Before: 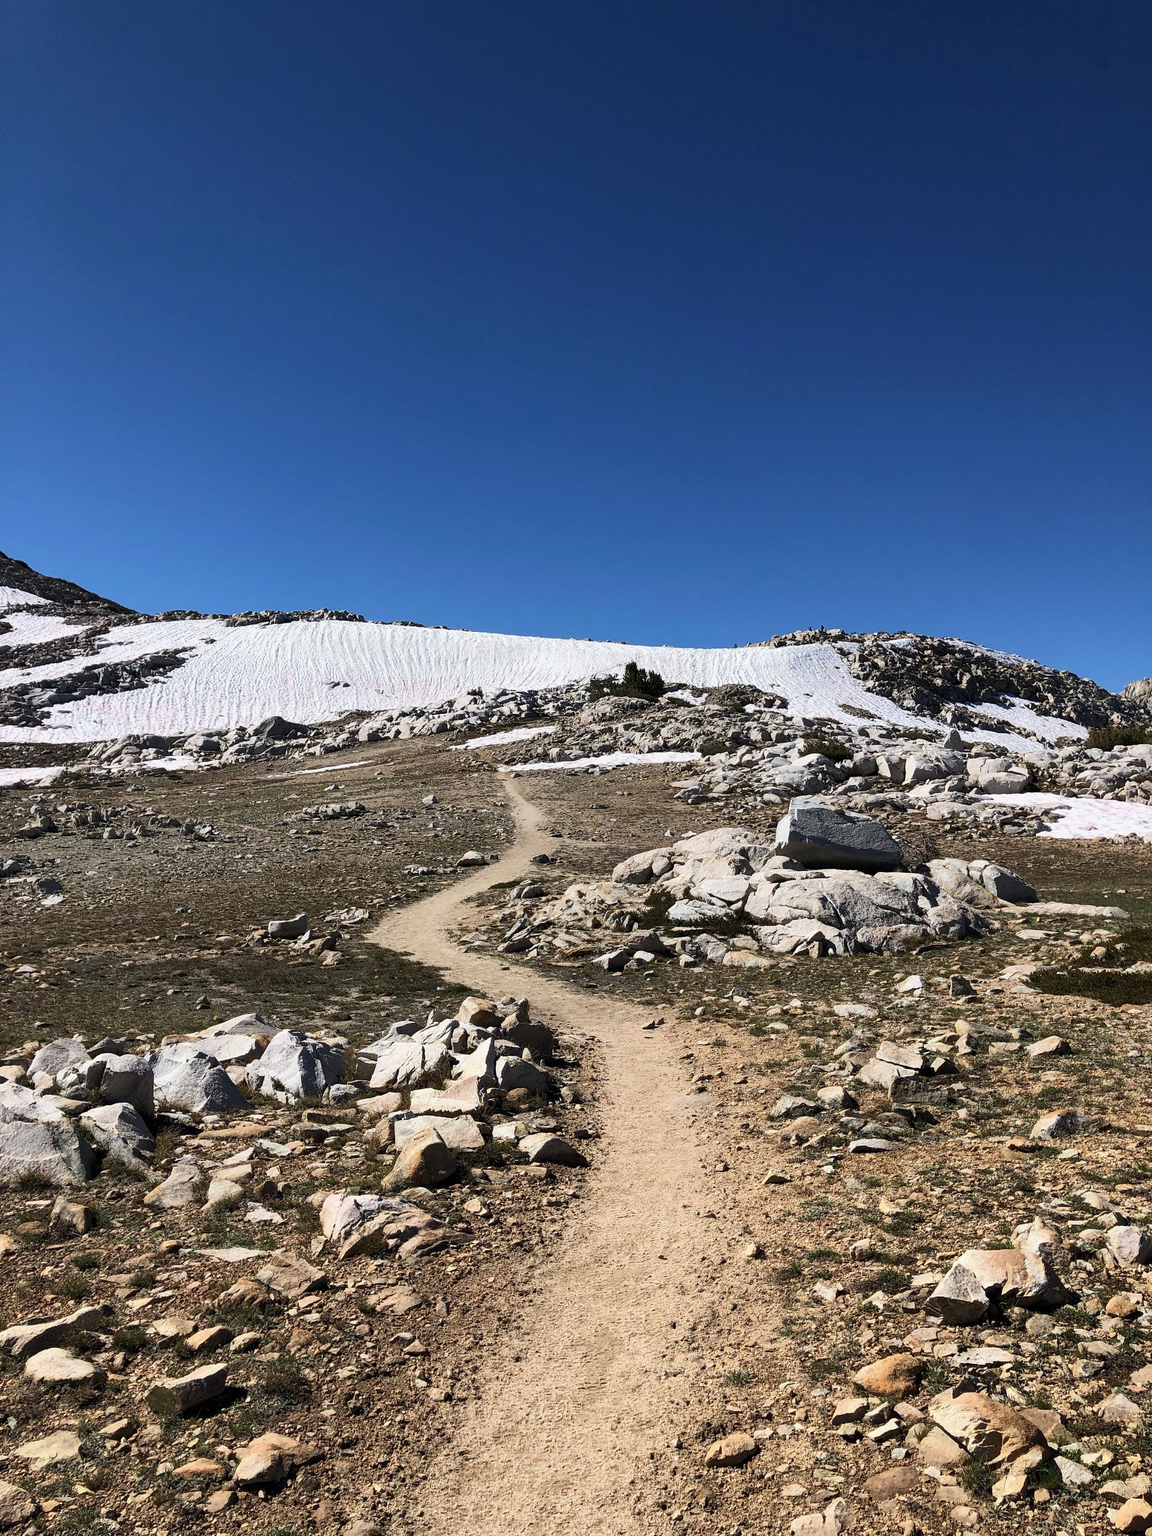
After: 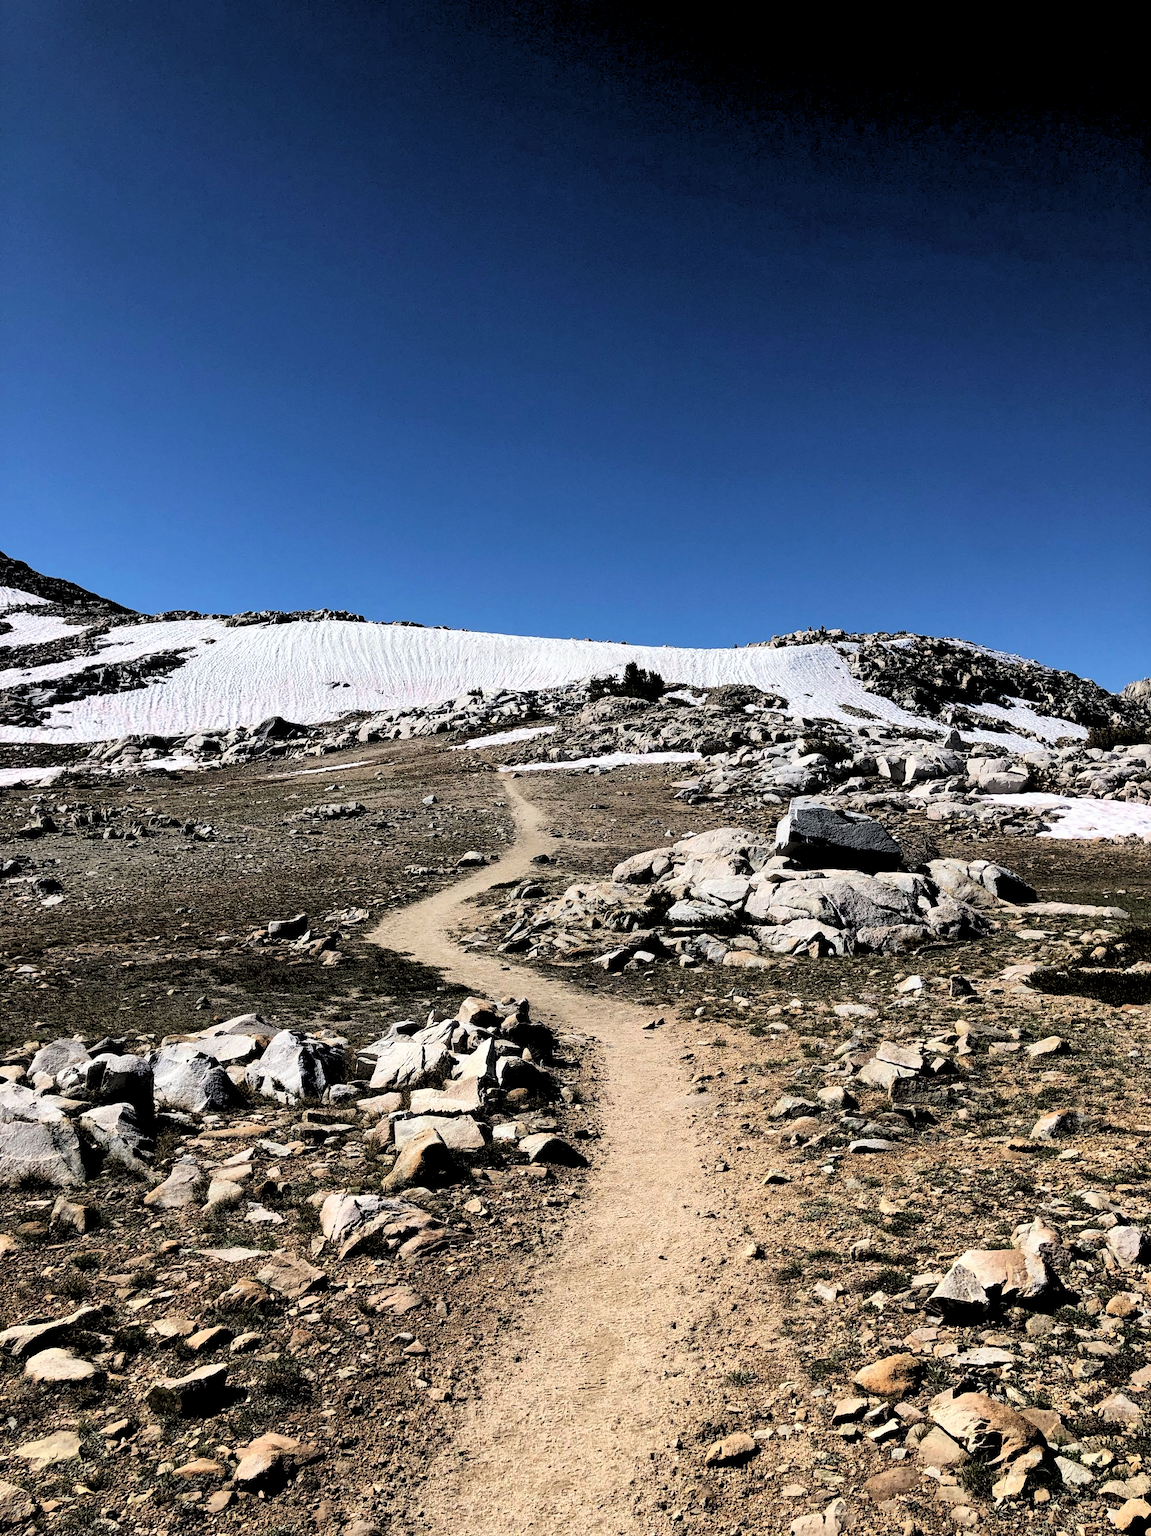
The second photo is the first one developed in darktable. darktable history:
white balance: emerald 1
rgb levels: levels [[0.029, 0.461, 0.922], [0, 0.5, 1], [0, 0.5, 1]]
